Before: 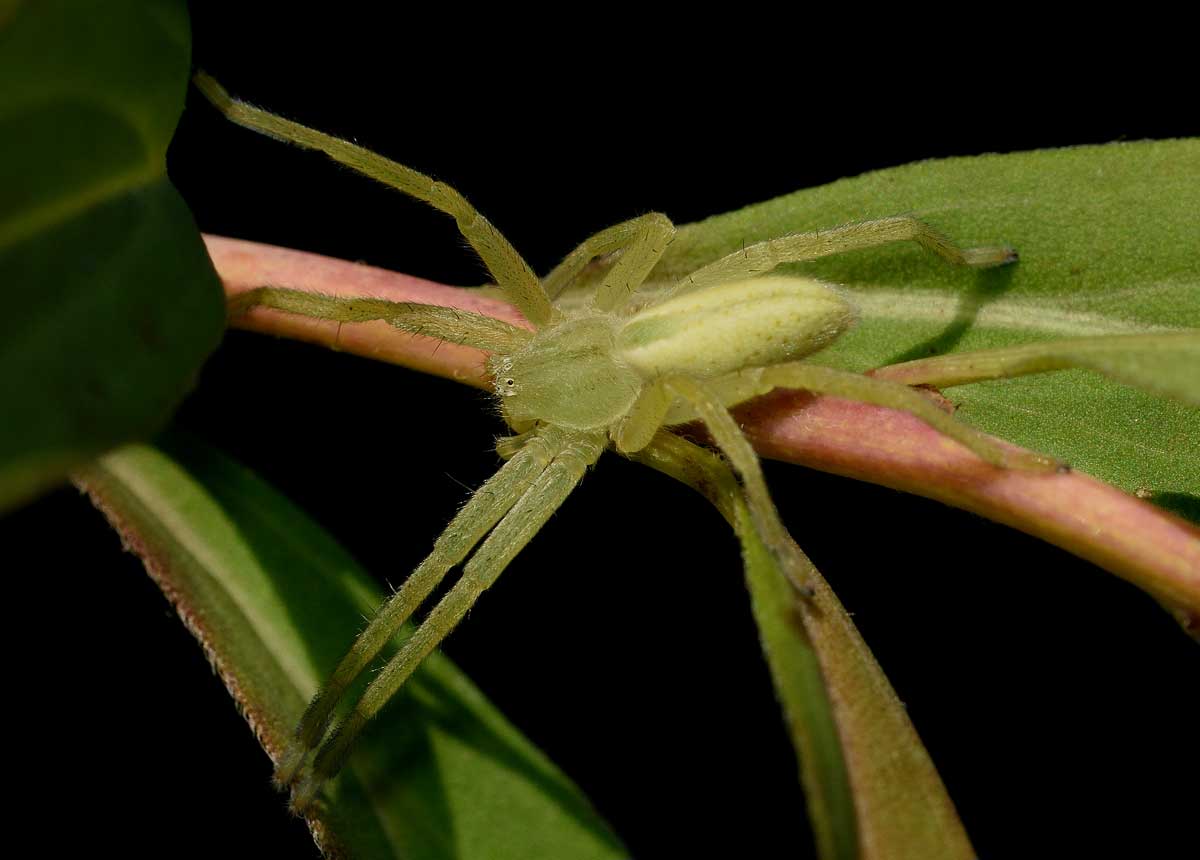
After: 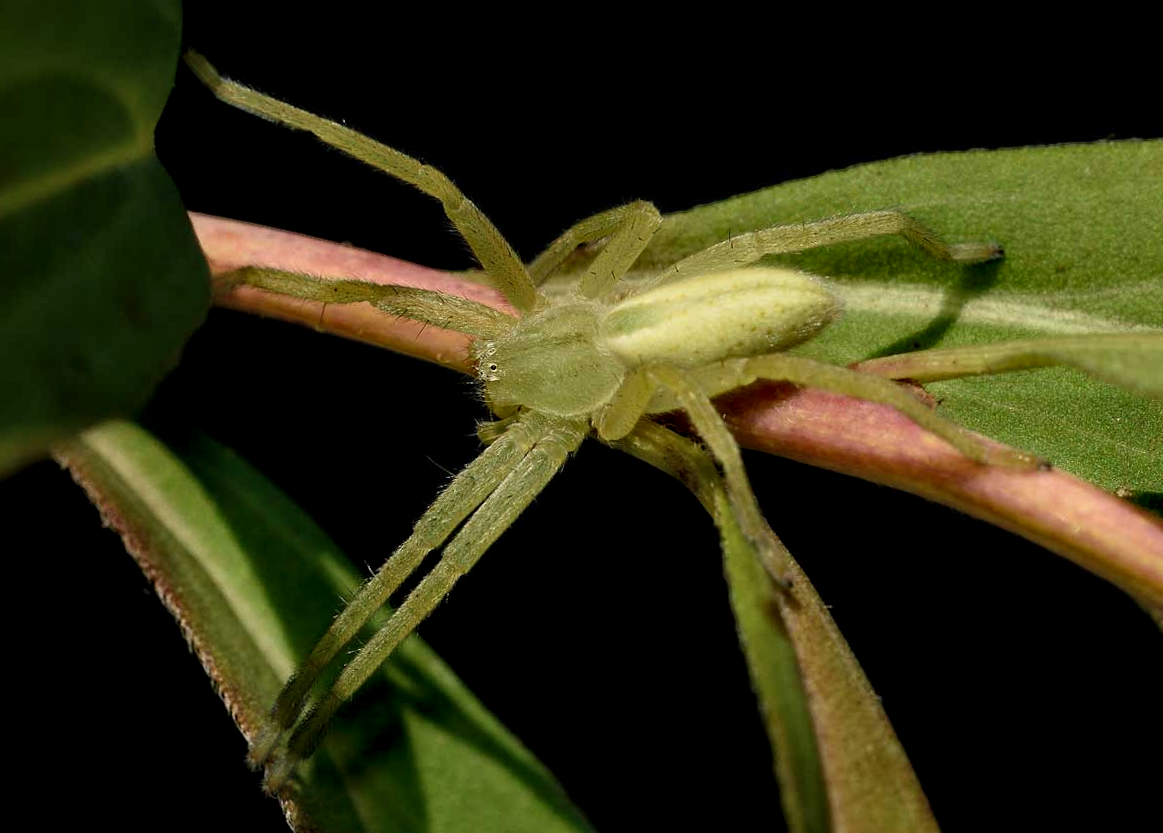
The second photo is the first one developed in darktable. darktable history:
contrast equalizer: y [[0.586, 0.584, 0.576, 0.565, 0.552, 0.539], [0.5 ×6], [0.97, 0.959, 0.919, 0.859, 0.789, 0.717], [0 ×6], [0 ×6]]
crop and rotate: angle -1.3°
